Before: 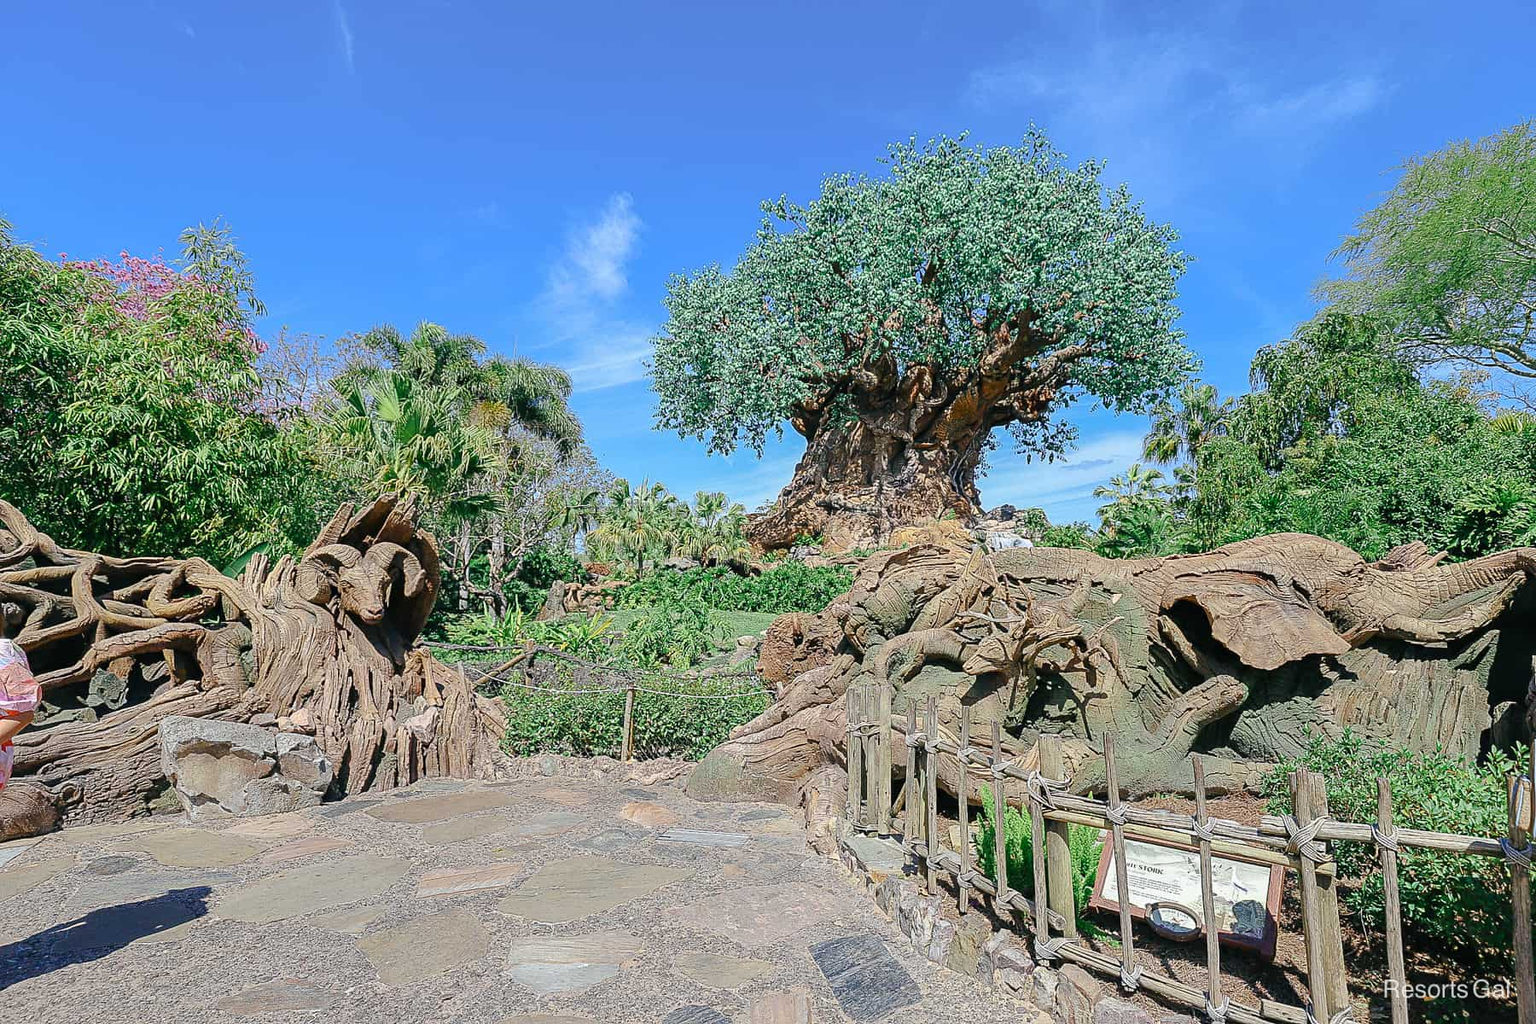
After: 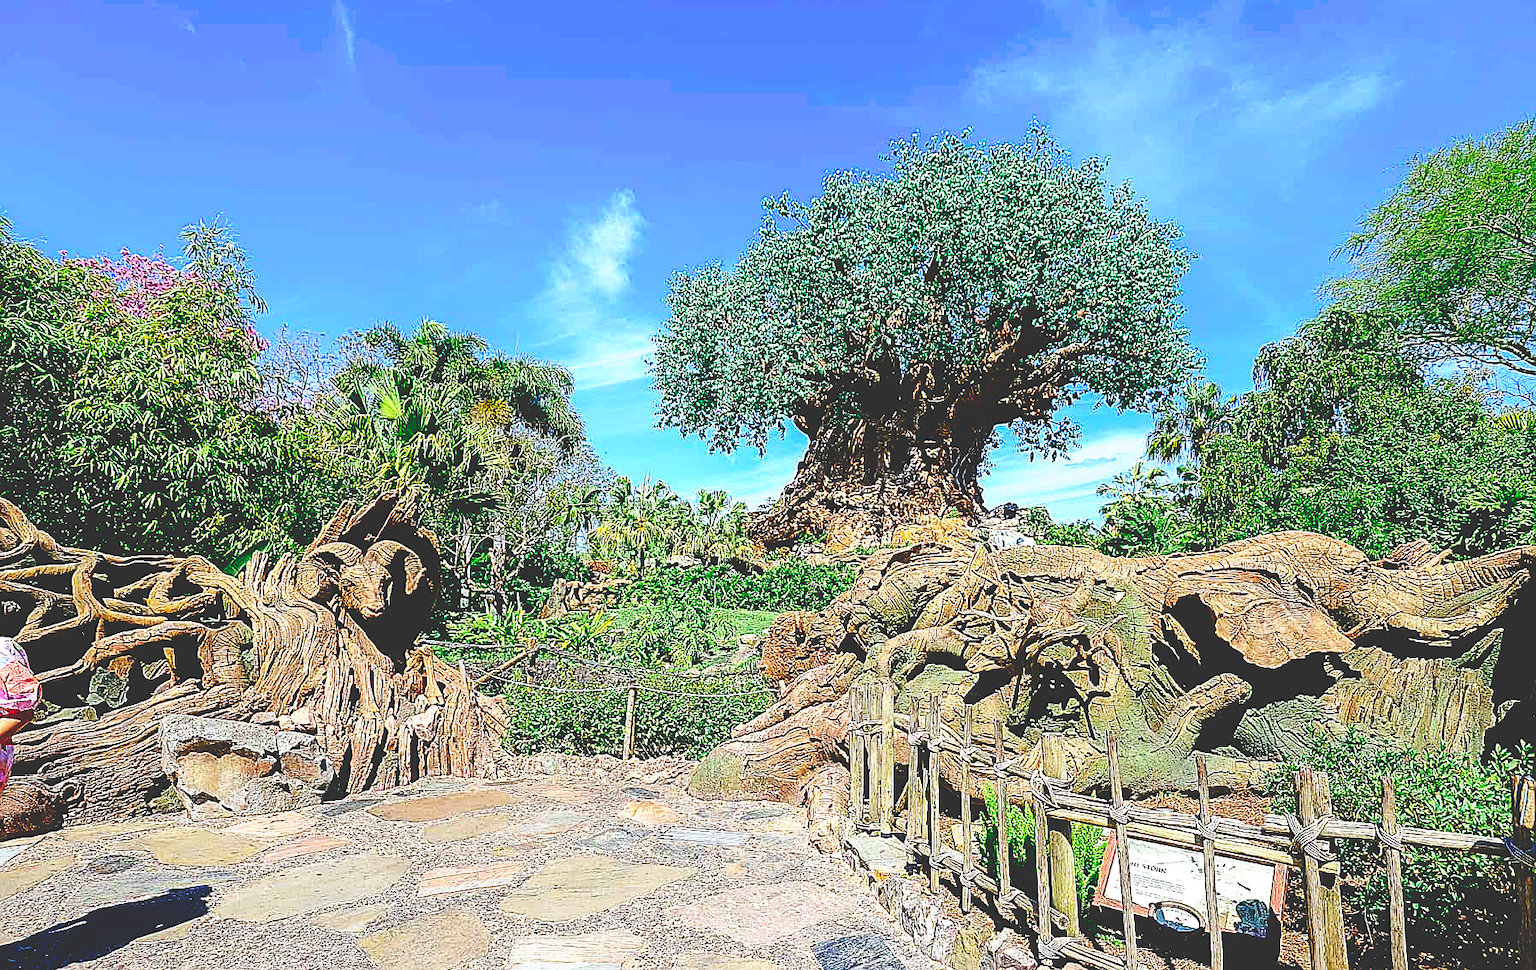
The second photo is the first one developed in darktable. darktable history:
crop: top 0.402%, right 0.255%, bottom 5.028%
base curve: curves: ch0 [(0, 0.036) (0.083, 0.04) (0.804, 1)], preserve colors none
contrast equalizer: y [[0.46, 0.454, 0.451, 0.451, 0.455, 0.46], [0.5 ×6], [0.5 ×6], [0 ×6], [0 ×6]]
tone curve: curves: ch0 [(0, 0.01) (0.097, 0.07) (0.204, 0.173) (0.447, 0.517) (0.539, 0.624) (0.733, 0.791) (0.879, 0.898) (1, 0.98)]; ch1 [(0, 0) (0.393, 0.415) (0.447, 0.448) (0.485, 0.494) (0.523, 0.509) (0.545, 0.541) (0.574, 0.561) (0.648, 0.674) (1, 1)]; ch2 [(0, 0) (0.369, 0.388) (0.449, 0.431) (0.499, 0.5) (0.521, 0.51) (0.53, 0.54) (0.564, 0.569) (0.674, 0.735) (1, 1)], preserve colors none
color balance rgb: perceptual saturation grading › global saturation 15.079%, perceptual brilliance grading › global brilliance 21.325%, perceptual brilliance grading › shadows -34.268%, global vibrance 9.639%
sharpen: on, module defaults
velvia: on, module defaults
